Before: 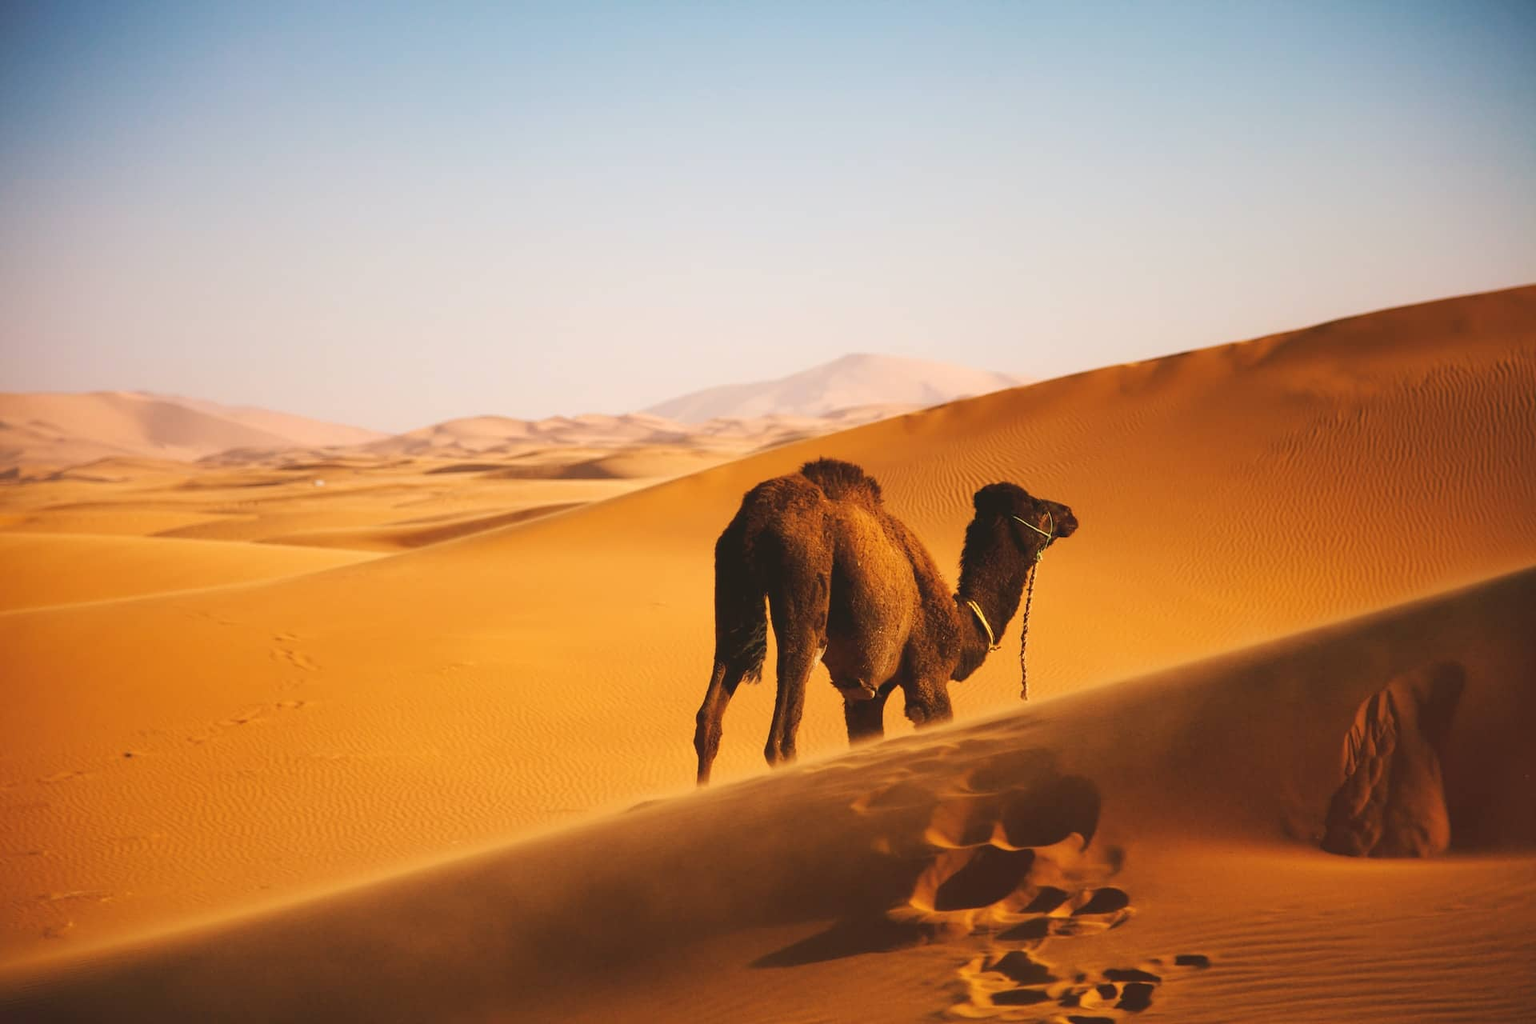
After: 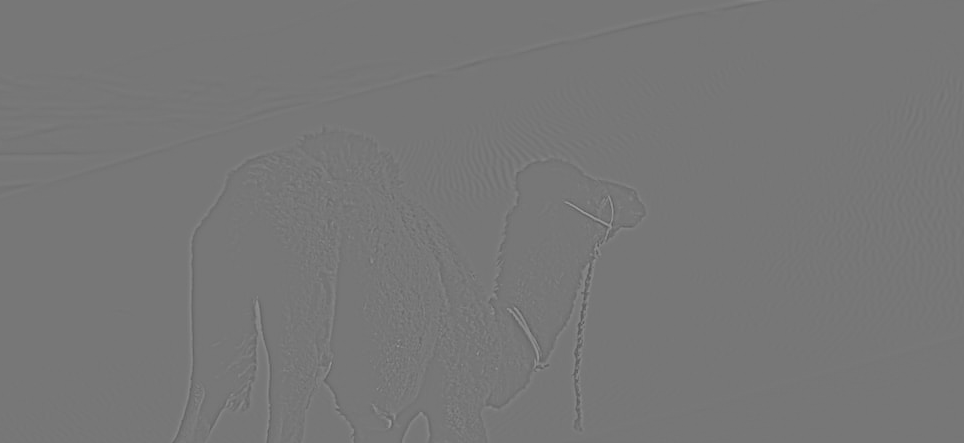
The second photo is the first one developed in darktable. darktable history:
sharpen: amount 0.2
crop: left 36.607%, top 34.735%, right 13.146%, bottom 30.611%
highpass: sharpness 6%, contrast boost 7.63%
